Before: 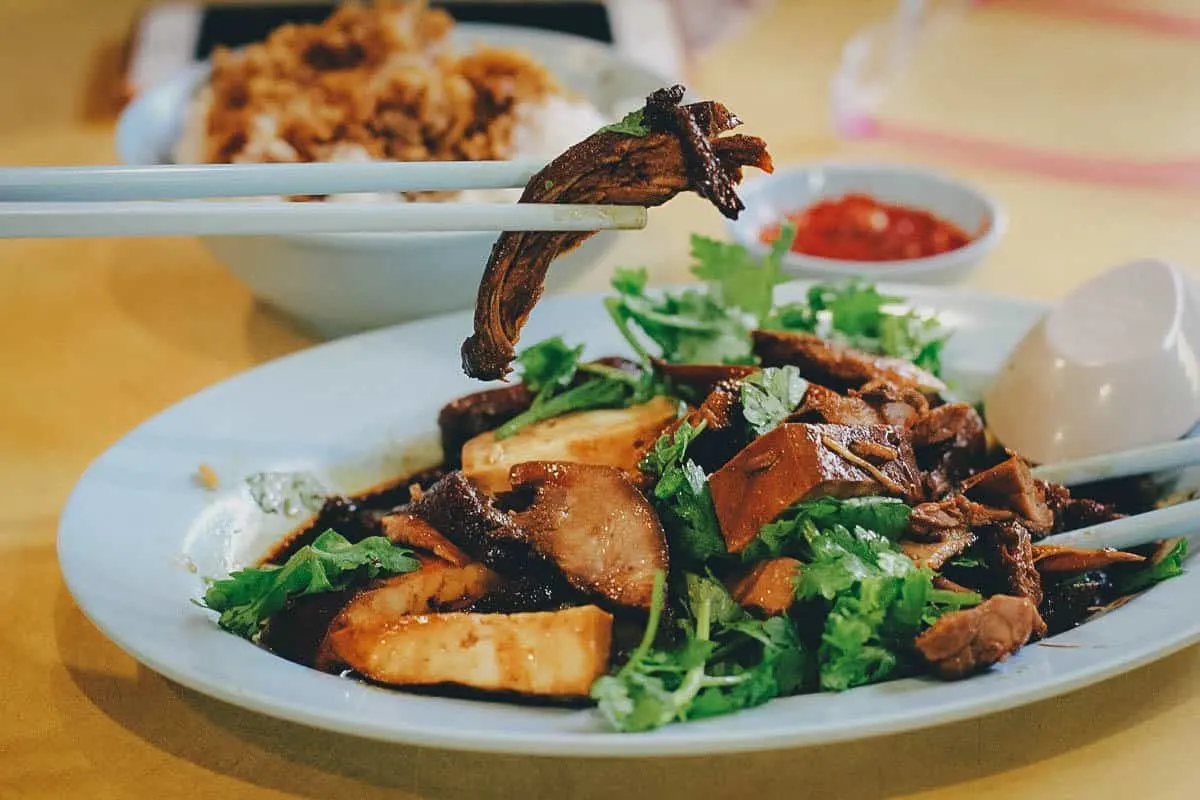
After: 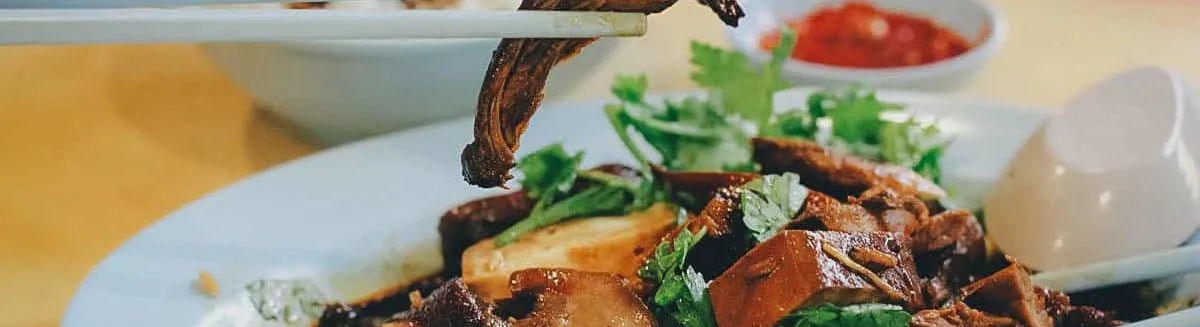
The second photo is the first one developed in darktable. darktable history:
crop and rotate: top 24.216%, bottom 34.8%
